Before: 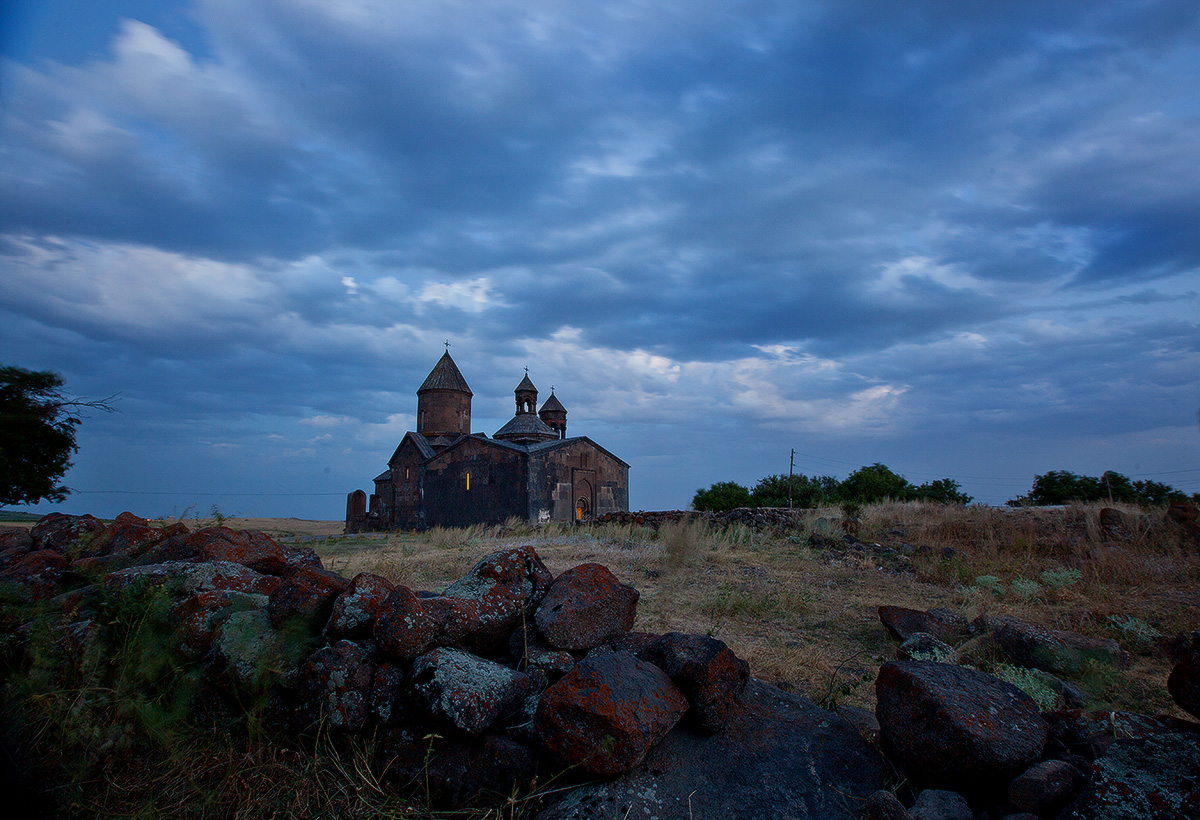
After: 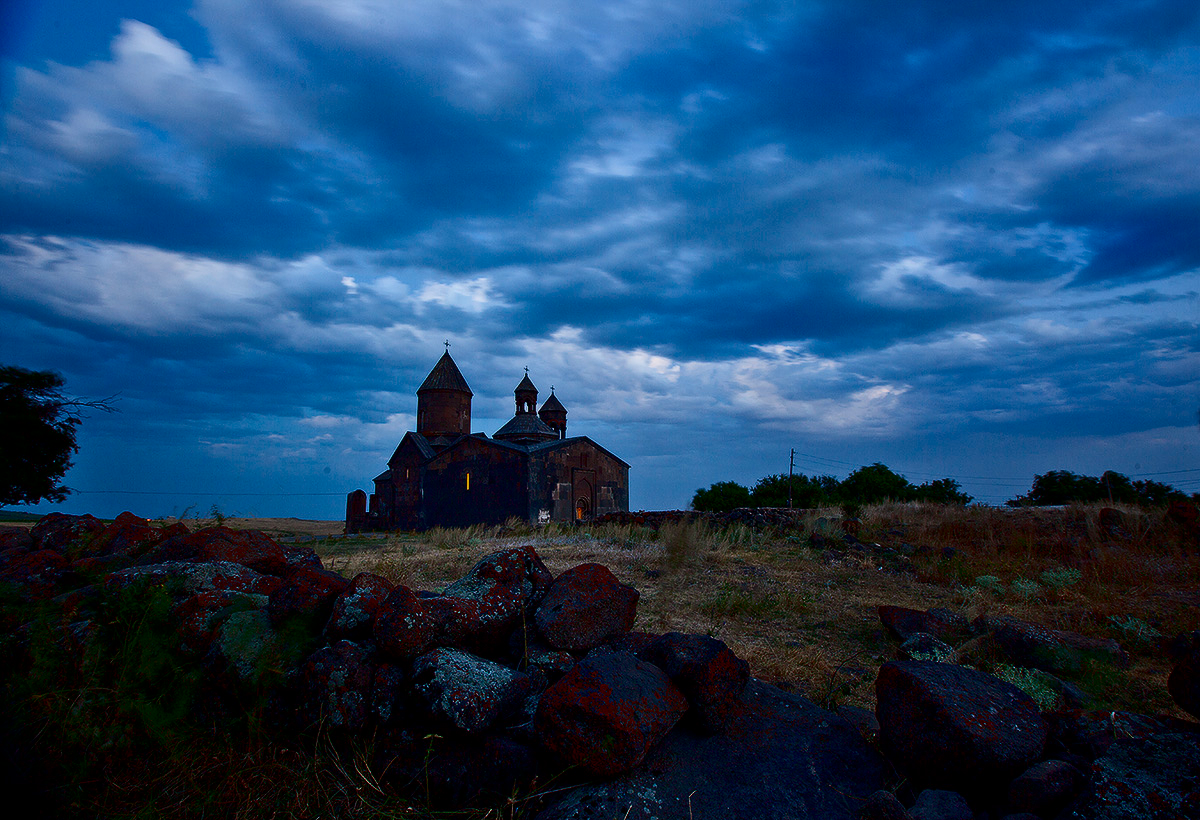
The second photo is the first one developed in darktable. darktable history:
base curve: preserve colors none
contrast brightness saturation: contrast 0.22, brightness -0.186, saturation 0.237
shadows and highlights: shadows 32.41, highlights -31.4, soften with gaussian
